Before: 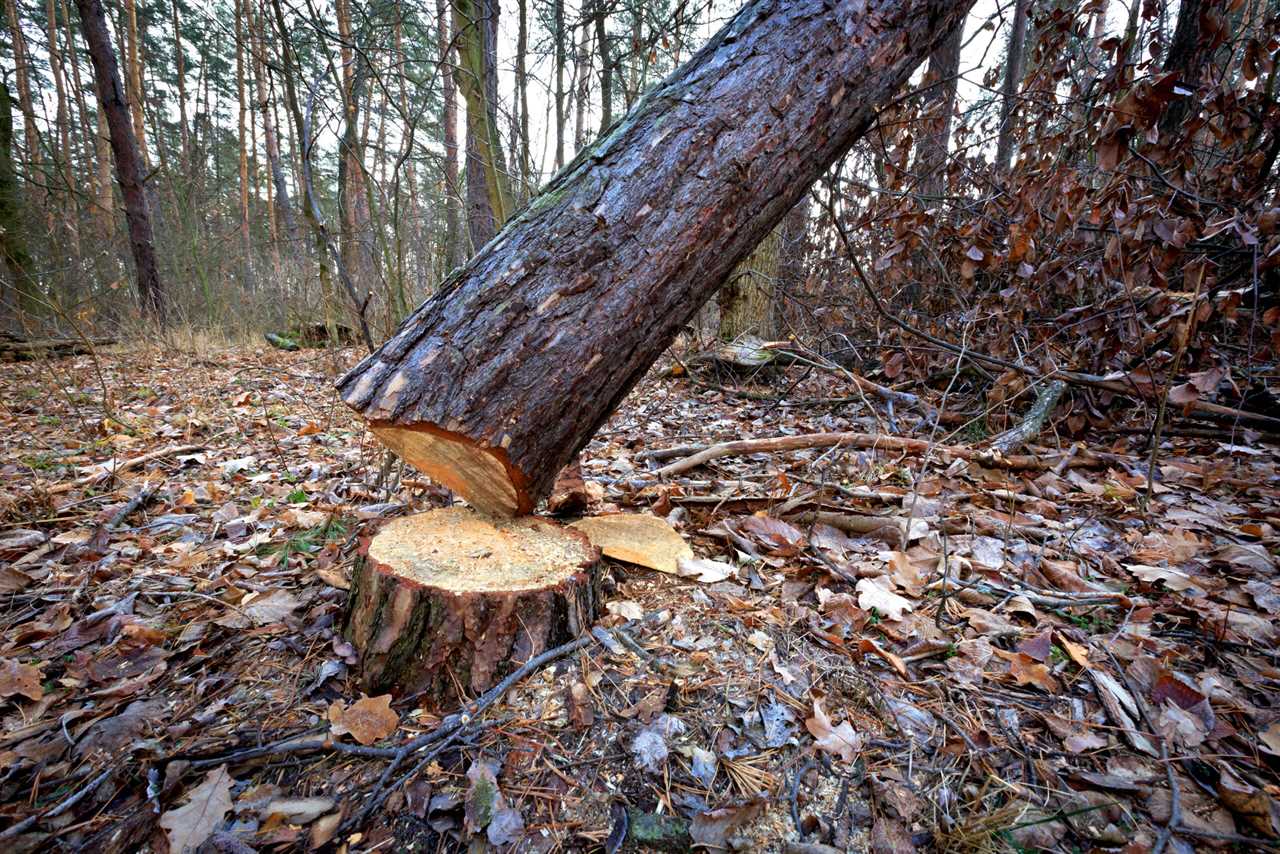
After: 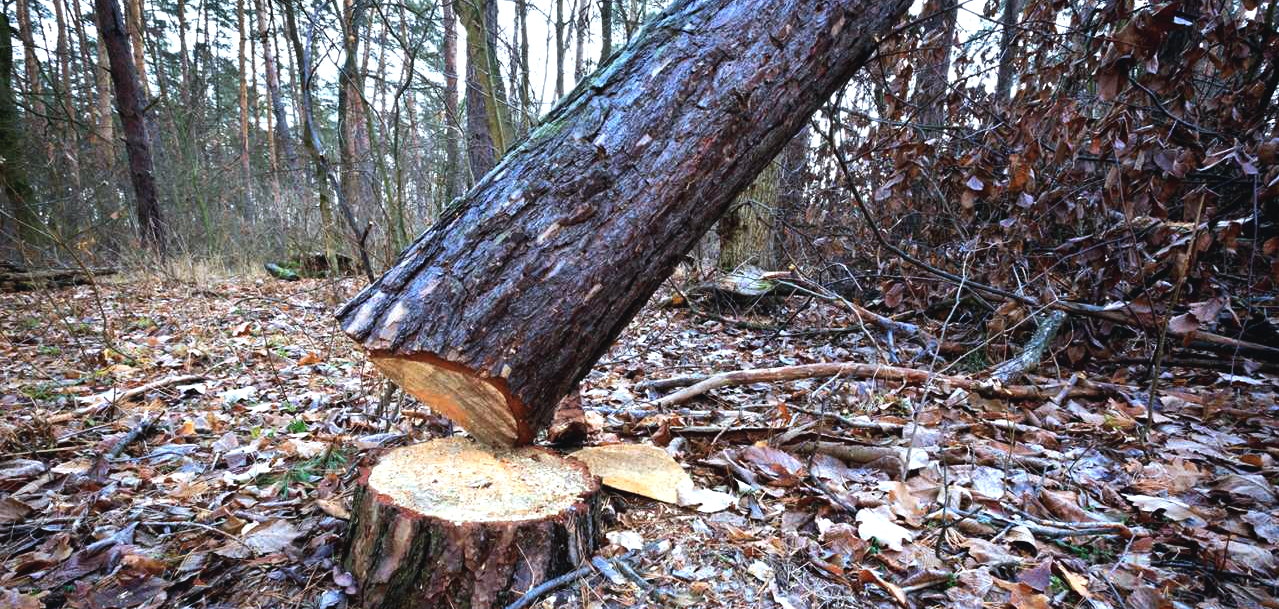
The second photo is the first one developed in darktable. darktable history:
tone equalizer: -8 EV -0.454 EV, -7 EV -0.421 EV, -6 EV -0.336 EV, -5 EV -0.237 EV, -3 EV 0.195 EV, -2 EV 0.356 EV, -1 EV 0.376 EV, +0 EV 0.407 EV, edges refinement/feathering 500, mask exposure compensation -1.57 EV, preserve details no
crop and rotate: top 8.311%, bottom 20.341%
exposure: black level correction -0.005, exposure 0.059 EV, compensate exposure bias true, compensate highlight preservation false
color calibration: gray › normalize channels true, x 0.37, y 0.382, temperature 4302.23 K, gamut compression 0.022
